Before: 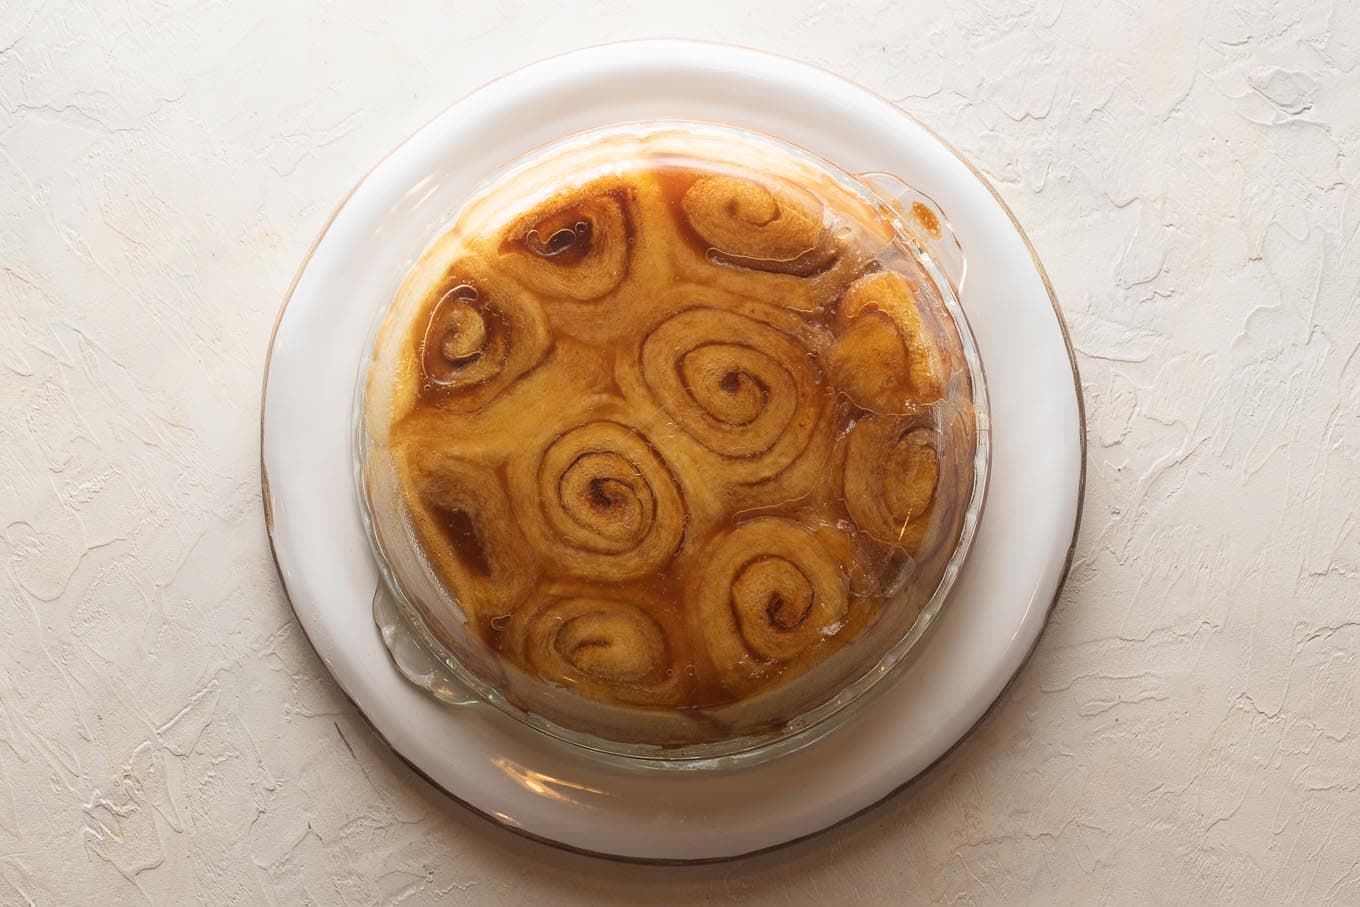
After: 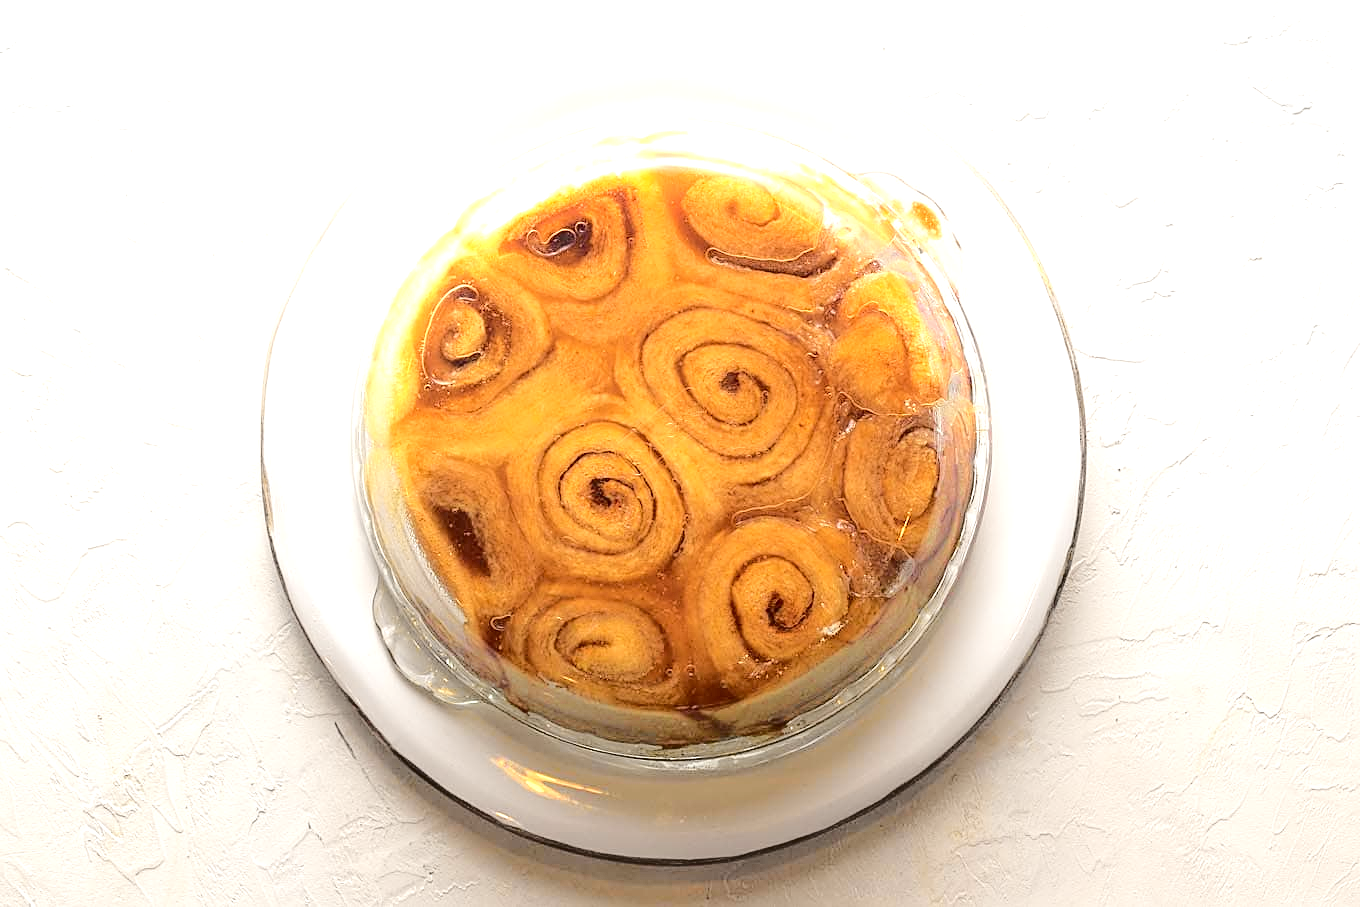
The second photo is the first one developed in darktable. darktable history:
sharpen: on, module defaults
exposure: black level correction 0, exposure 1.015 EV, compensate exposure bias true, compensate highlight preservation false
tone curve: curves: ch0 [(0, 0) (0.094, 0.039) (0.243, 0.155) (0.411, 0.482) (0.479, 0.583) (0.654, 0.742) (0.793, 0.851) (0.994, 0.974)]; ch1 [(0, 0) (0.161, 0.092) (0.35, 0.33) (0.392, 0.392) (0.456, 0.456) (0.505, 0.502) (0.537, 0.518) (0.553, 0.53) (0.573, 0.569) (0.718, 0.718) (1, 1)]; ch2 [(0, 0) (0.346, 0.362) (0.411, 0.412) (0.502, 0.502) (0.531, 0.521) (0.576, 0.553) (0.615, 0.621) (1, 1)], color space Lab, independent channels, preserve colors none
